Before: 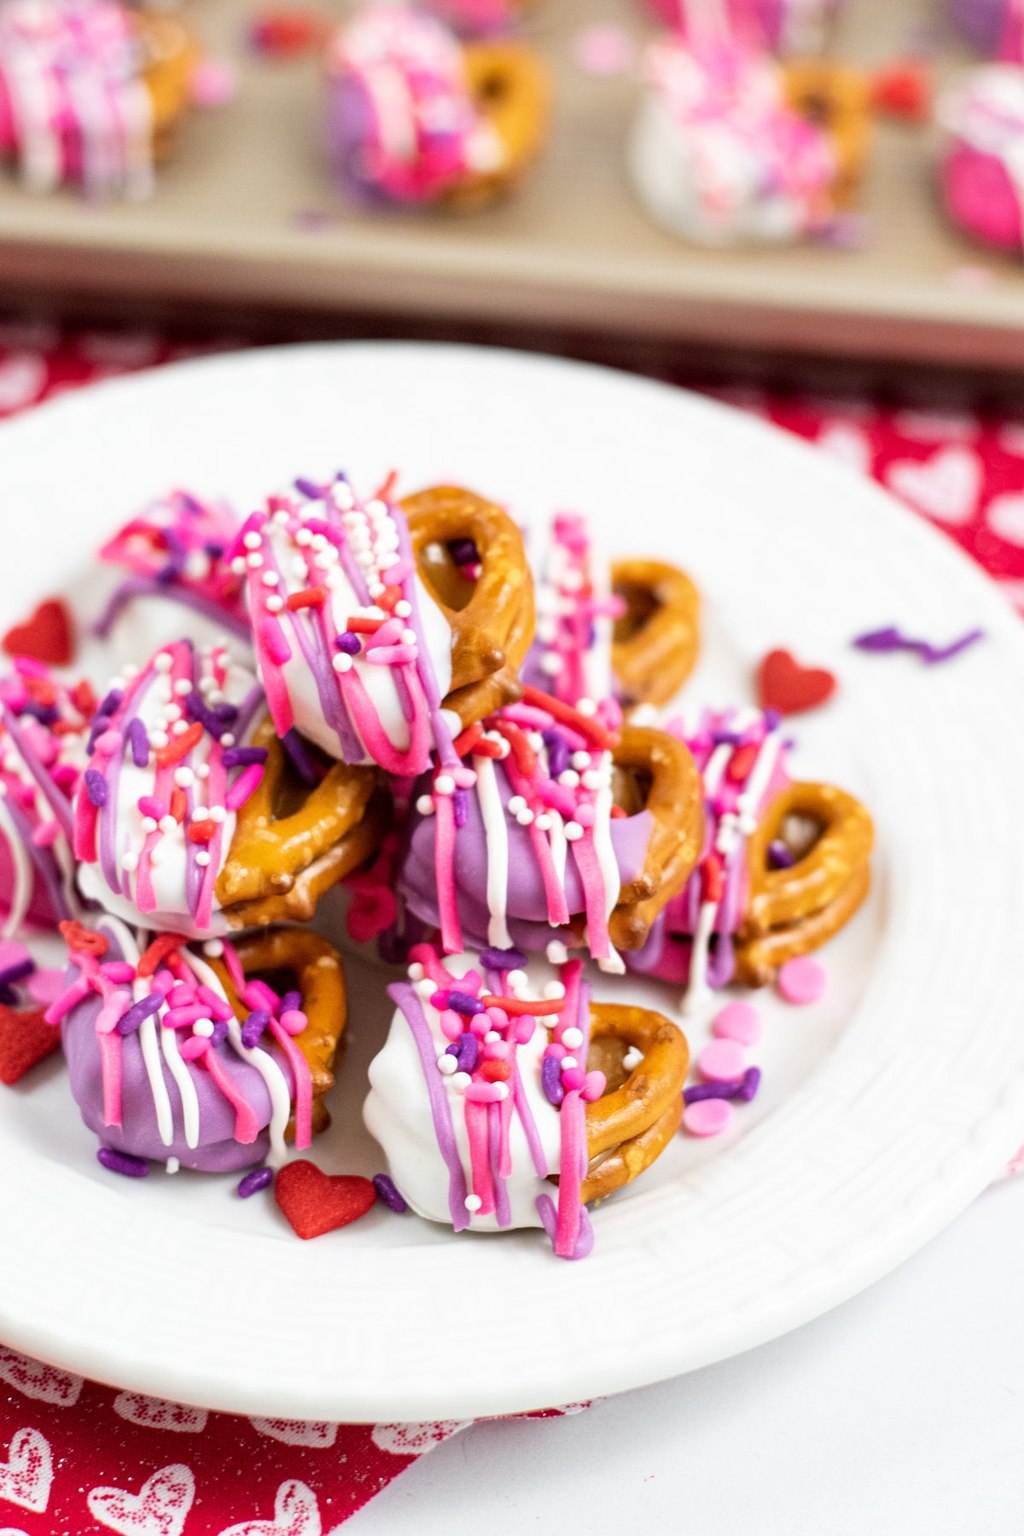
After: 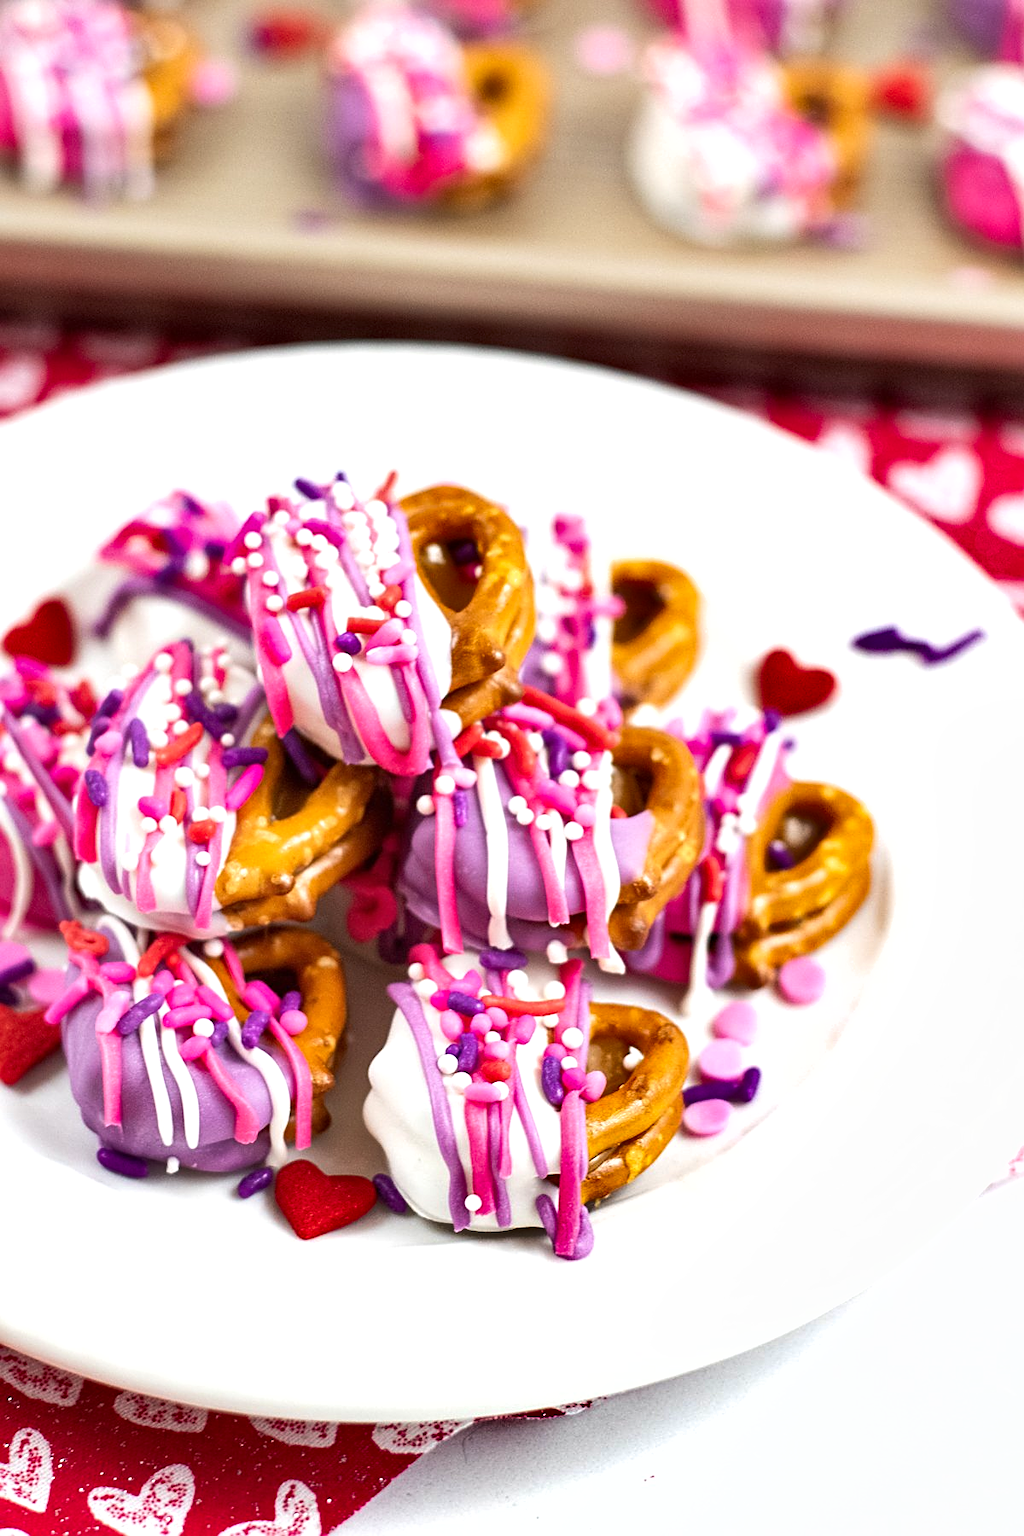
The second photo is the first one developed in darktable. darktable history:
shadows and highlights: low approximation 0.01, soften with gaussian
exposure: exposure 0.347 EV, compensate highlight preservation false
sharpen: on, module defaults
